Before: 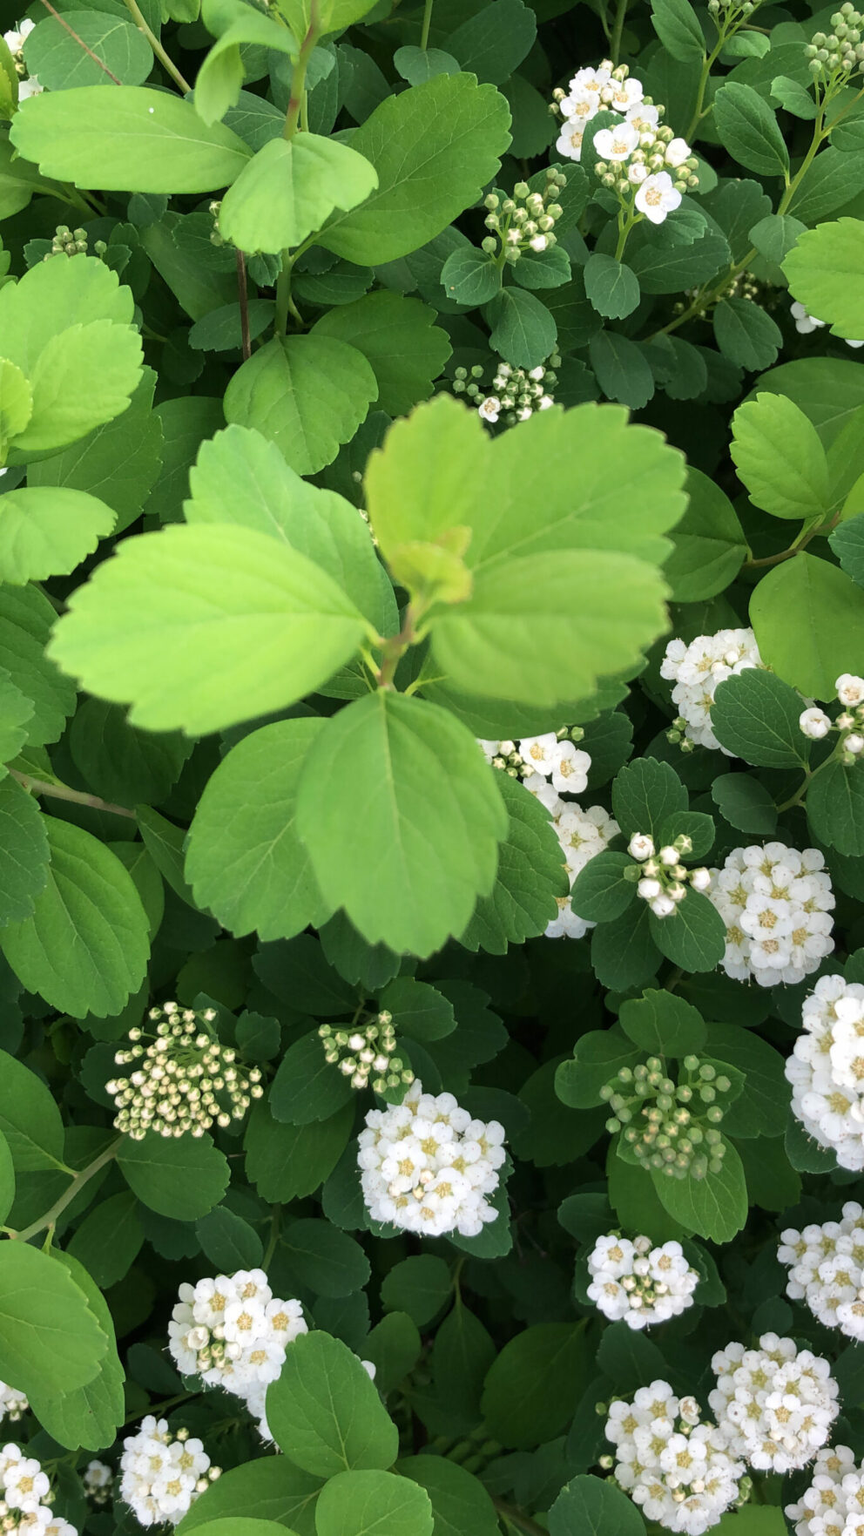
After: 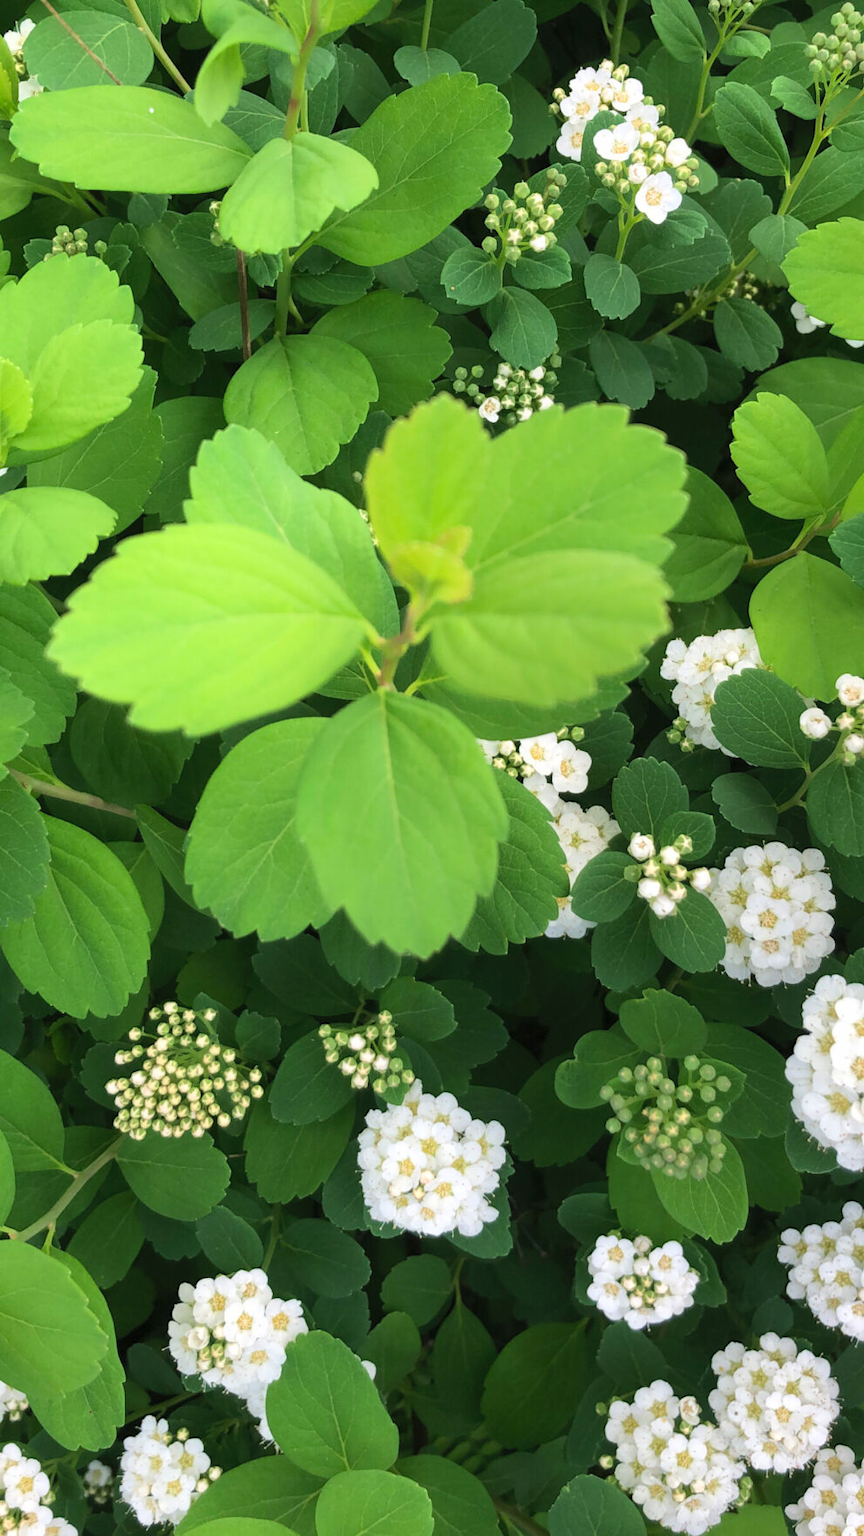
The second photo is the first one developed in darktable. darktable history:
contrast brightness saturation: contrast 0.07, brightness 0.08, saturation 0.18
fill light: on, module defaults
